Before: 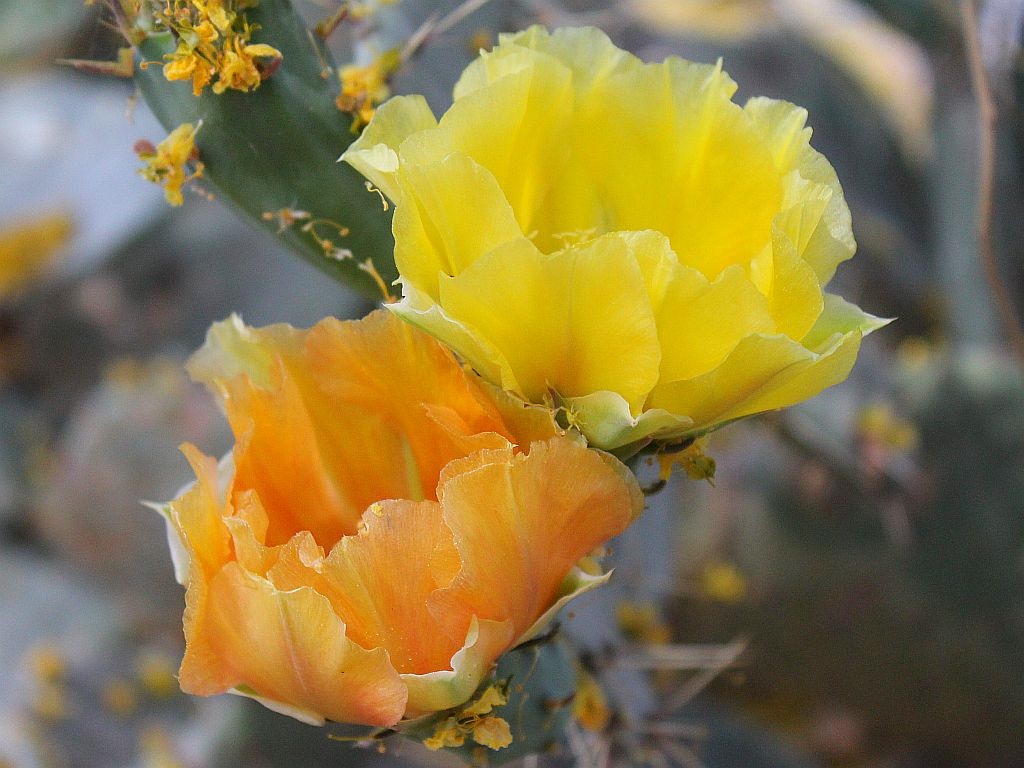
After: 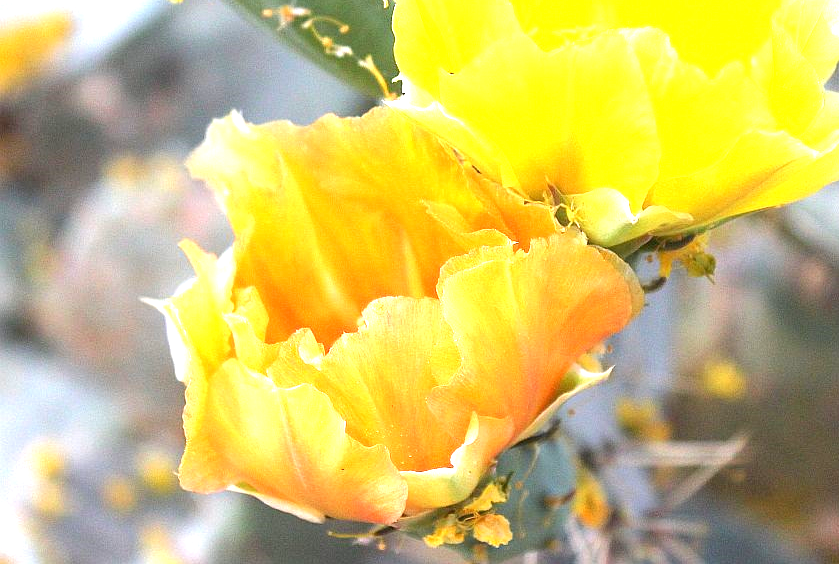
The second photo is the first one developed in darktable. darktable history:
crop: top 26.512%, right 18.008%
exposure: black level correction 0, exposure 1.605 EV, compensate highlight preservation false
